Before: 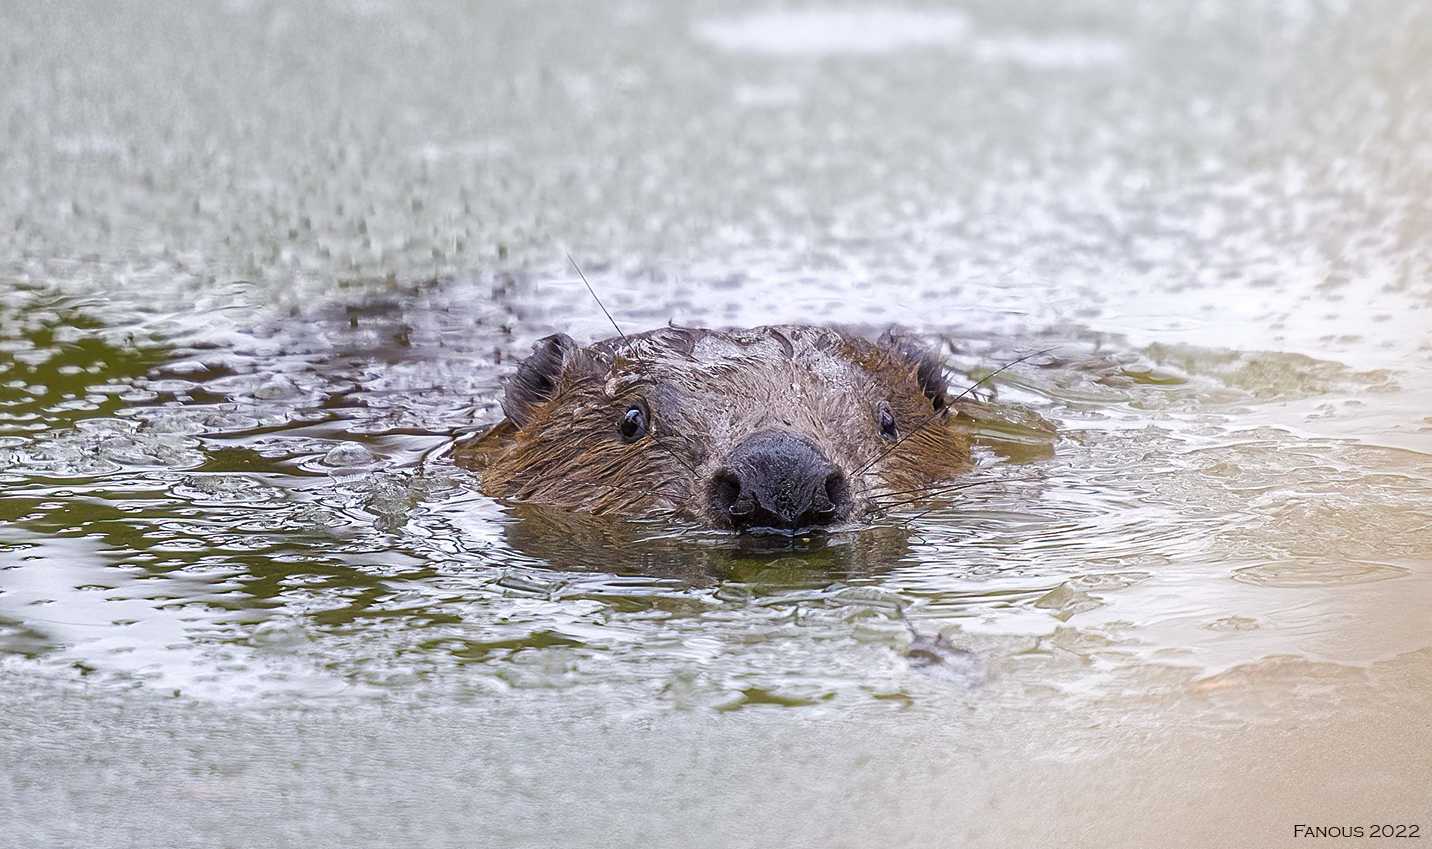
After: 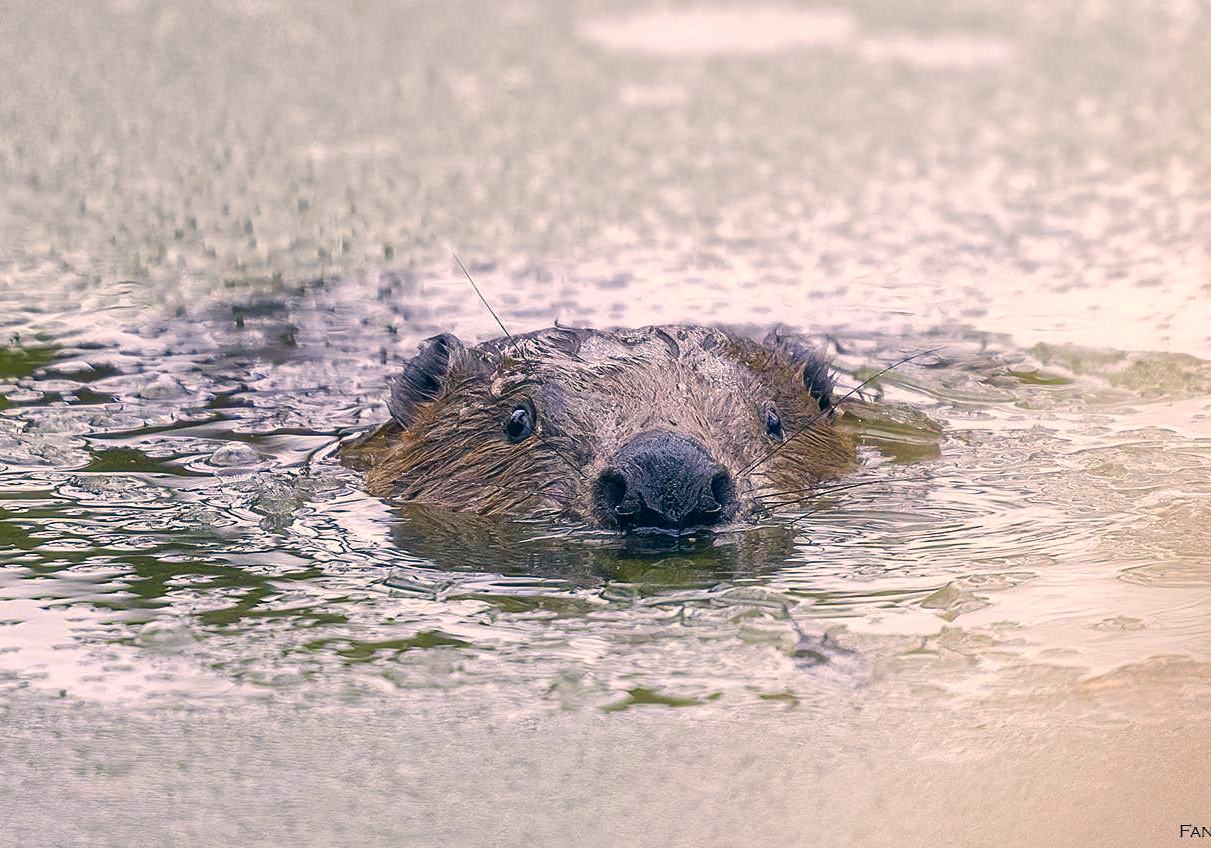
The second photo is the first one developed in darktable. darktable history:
color correction: highlights a* 10.26, highlights b* 14.16, shadows a* -10.36, shadows b* -15.1
crop: left 8.009%, right 7.388%
exposure: compensate highlight preservation false
color calibration: illuminant same as pipeline (D50), adaptation none (bypass), x 0.331, y 0.334, temperature 5007.37 K
